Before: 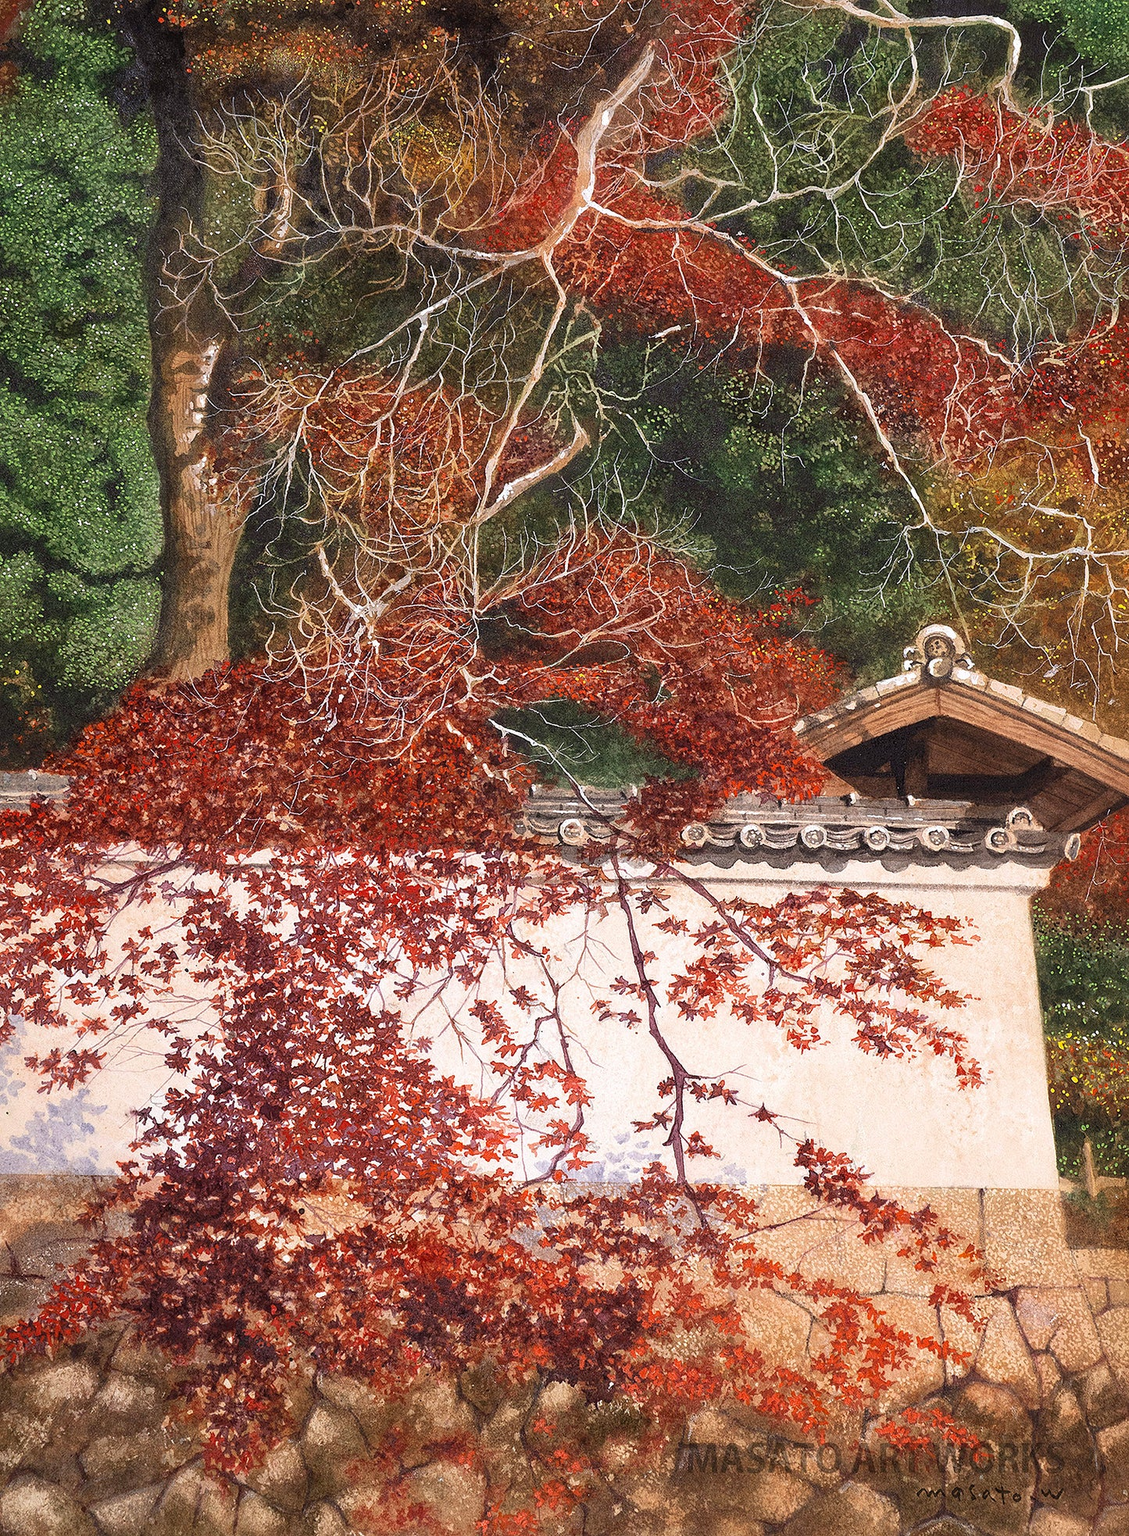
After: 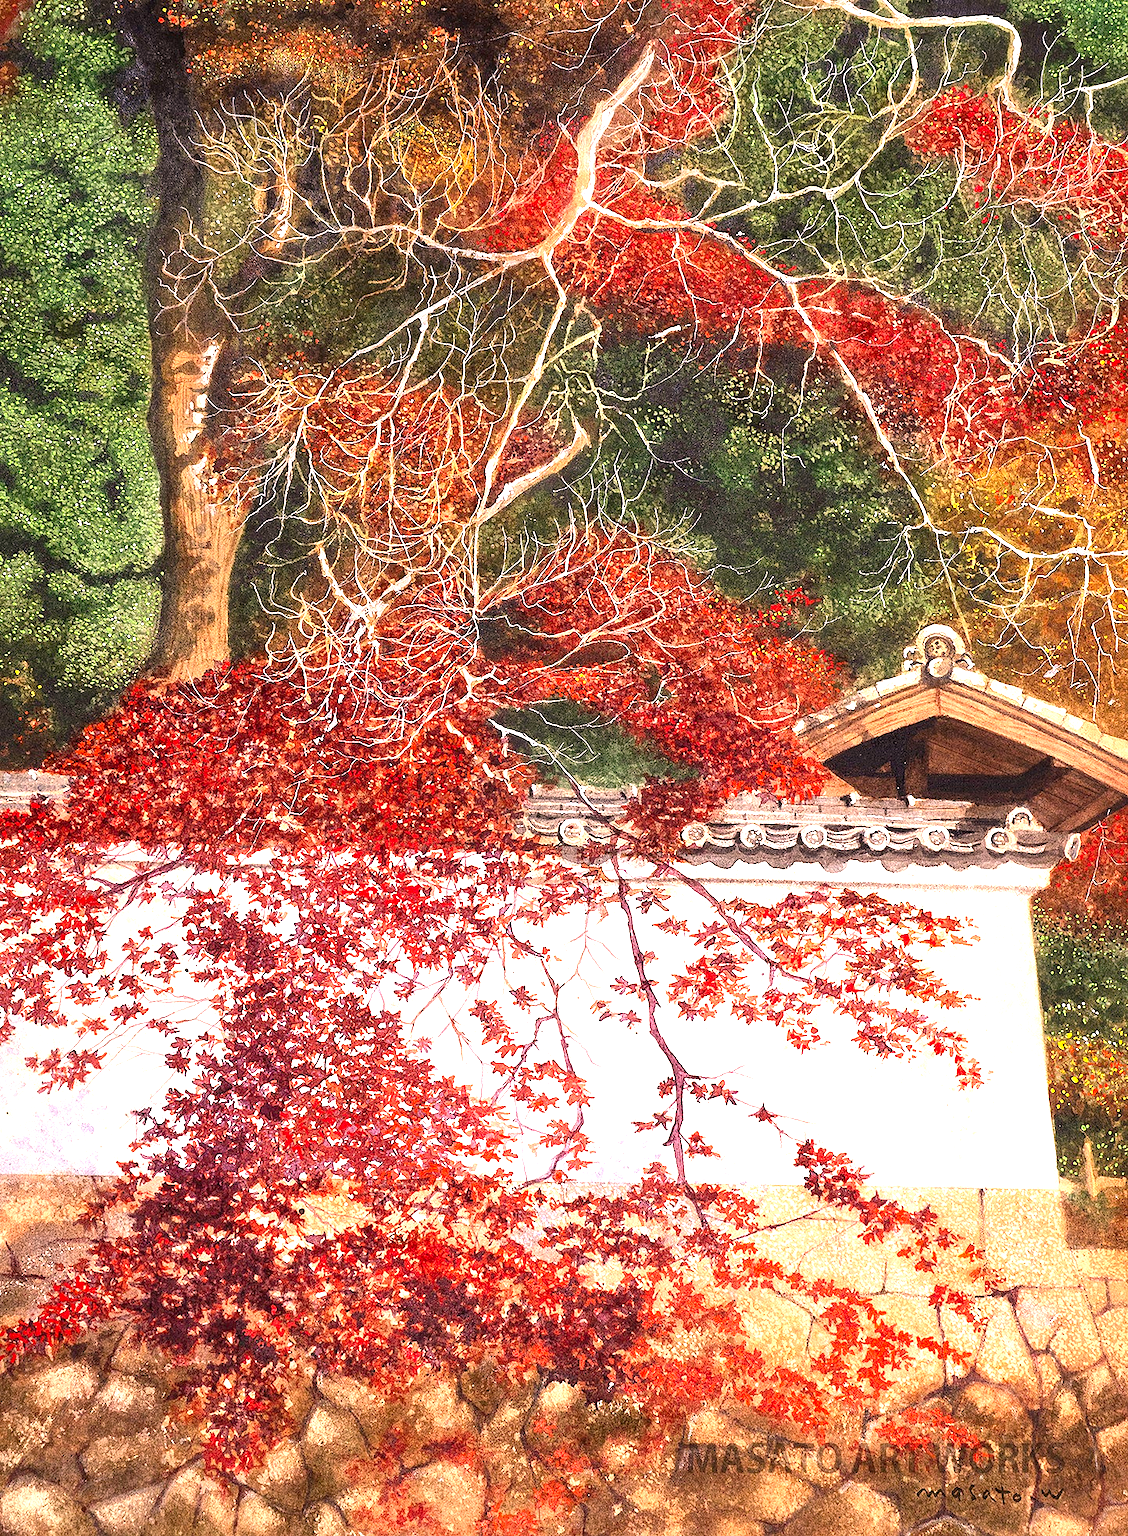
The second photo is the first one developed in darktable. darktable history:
contrast brightness saturation: contrast 0.13, brightness -0.05, saturation 0.16
exposure: black level correction 0, exposure 1.2 EV, compensate exposure bias true, compensate highlight preservation false
color correction: highlights a* 7.34, highlights b* 4.37
